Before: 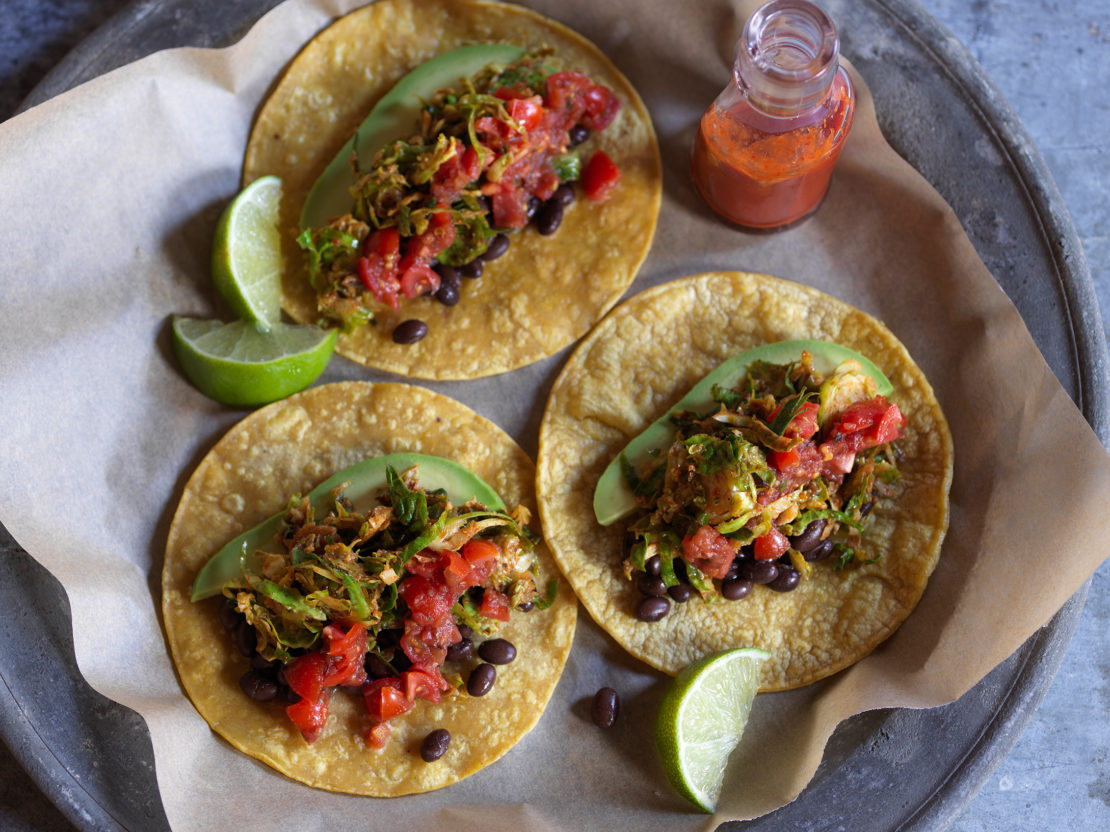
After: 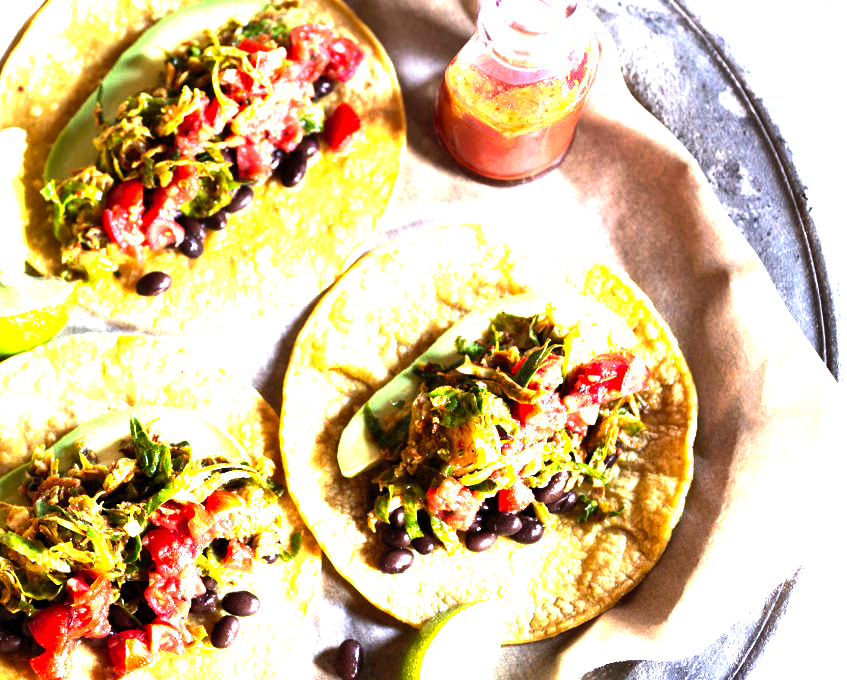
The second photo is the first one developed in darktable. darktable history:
crop: left 23.095%, top 5.827%, bottom 11.854%
exposure: black level correction 0.001, exposure 0.5 EV, compensate exposure bias true, compensate highlight preservation false
white balance: emerald 1
levels: levels [0, 0.281, 0.562]
tone equalizer: -8 EV -1.08 EV, -7 EV -1.01 EV, -6 EV -0.867 EV, -5 EV -0.578 EV, -3 EV 0.578 EV, -2 EV 0.867 EV, -1 EV 1.01 EV, +0 EV 1.08 EV, edges refinement/feathering 500, mask exposure compensation -1.57 EV, preserve details no
